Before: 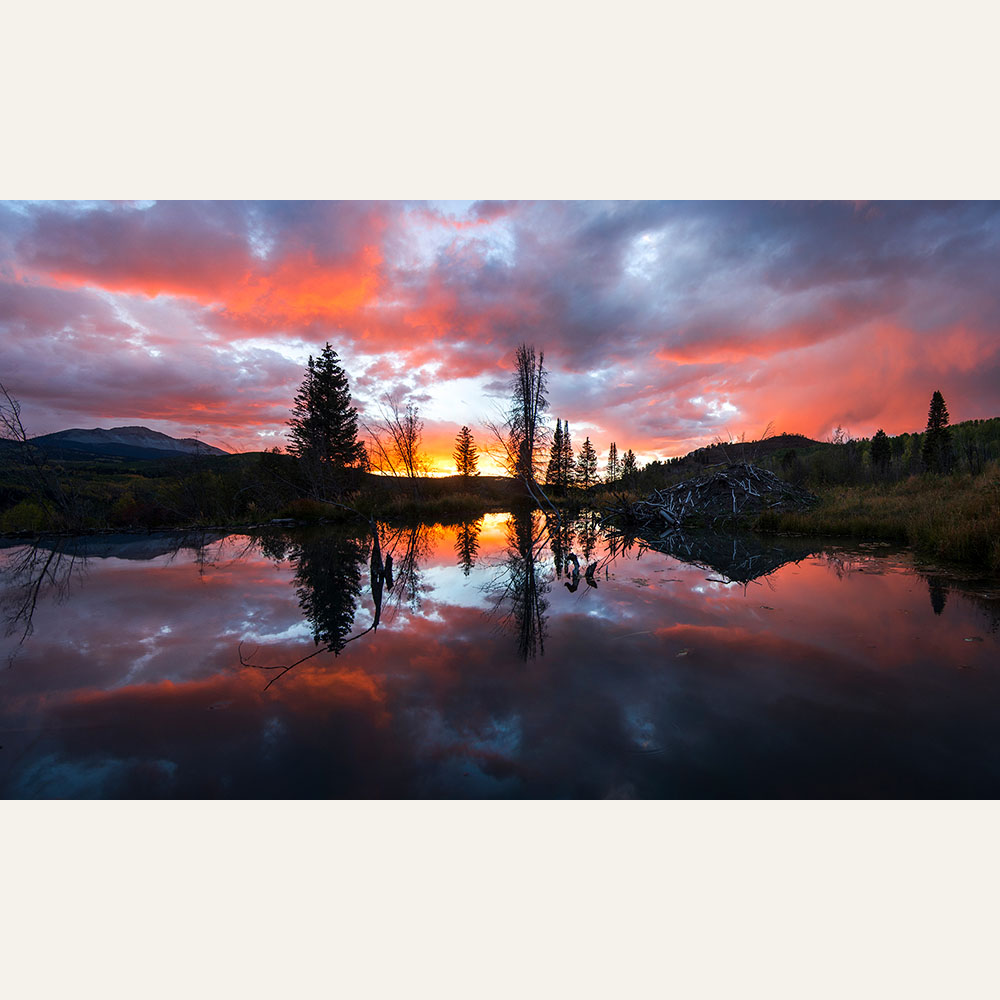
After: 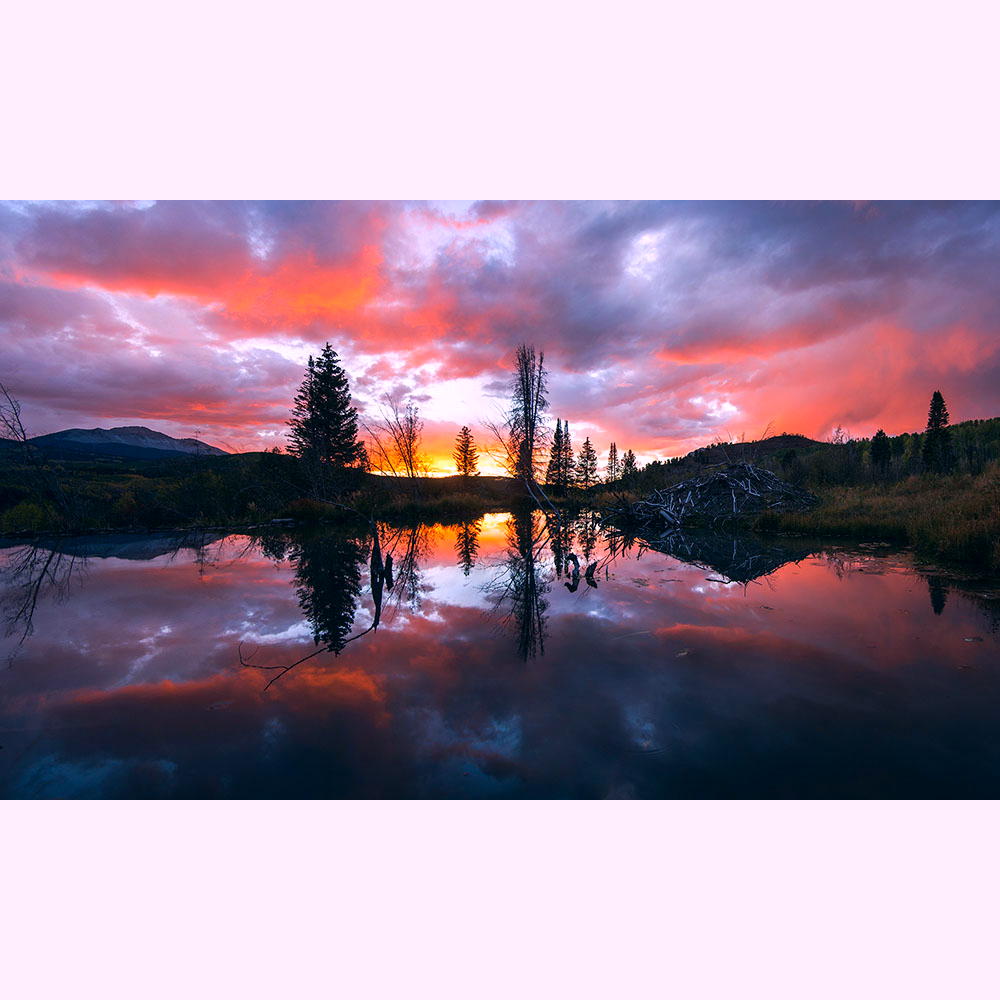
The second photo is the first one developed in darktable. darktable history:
white balance: red 1.066, blue 1.119
color correction: highlights a* 5.38, highlights b* 5.3, shadows a* -4.26, shadows b* -5.11
